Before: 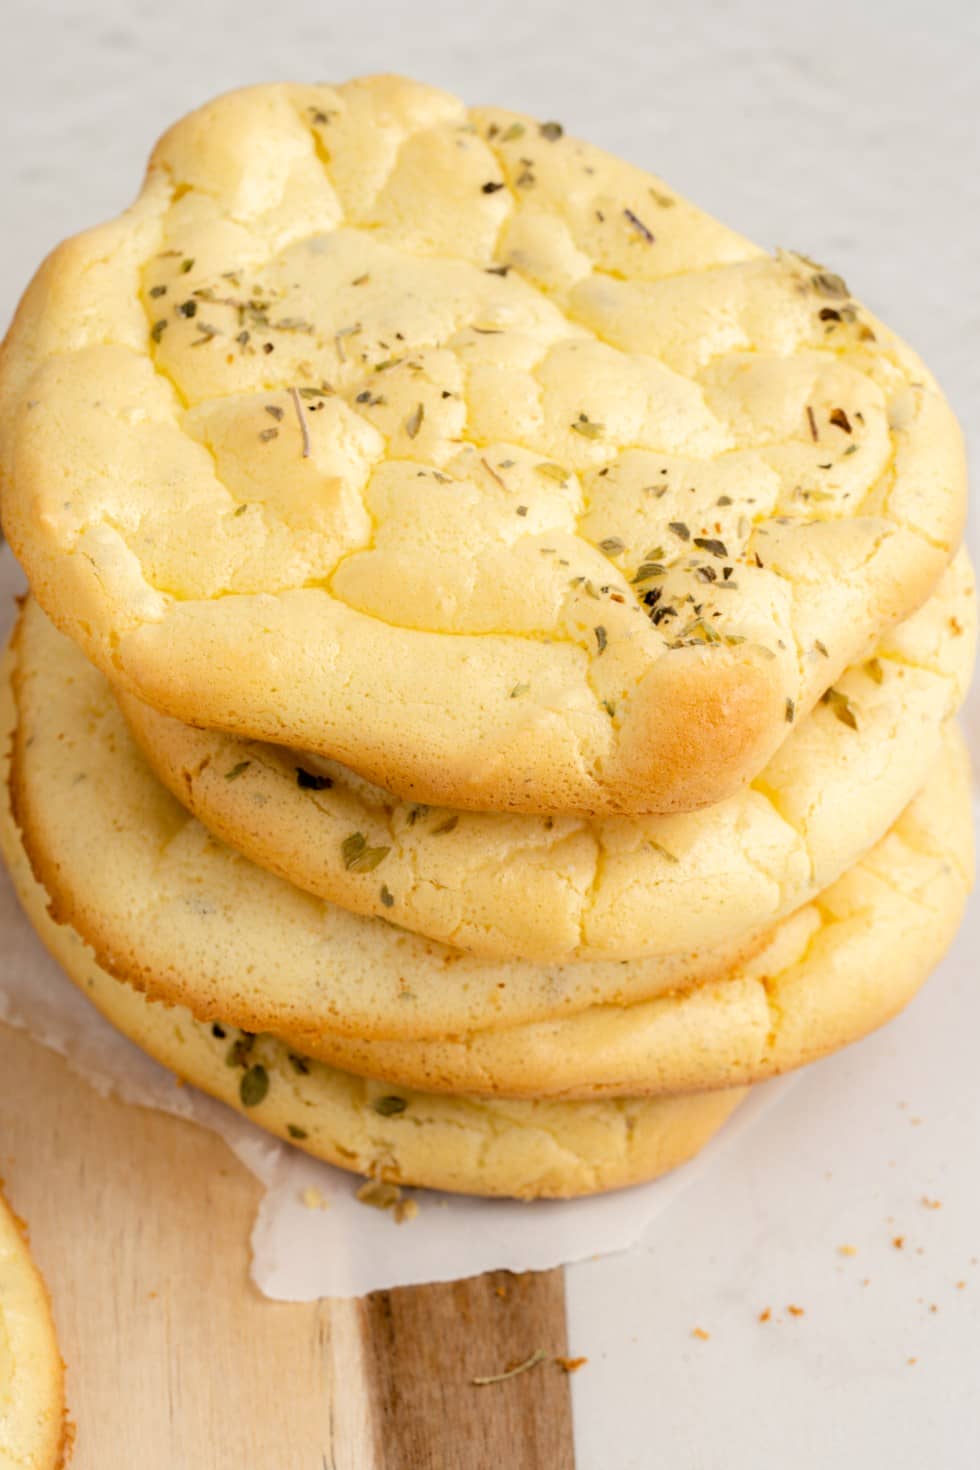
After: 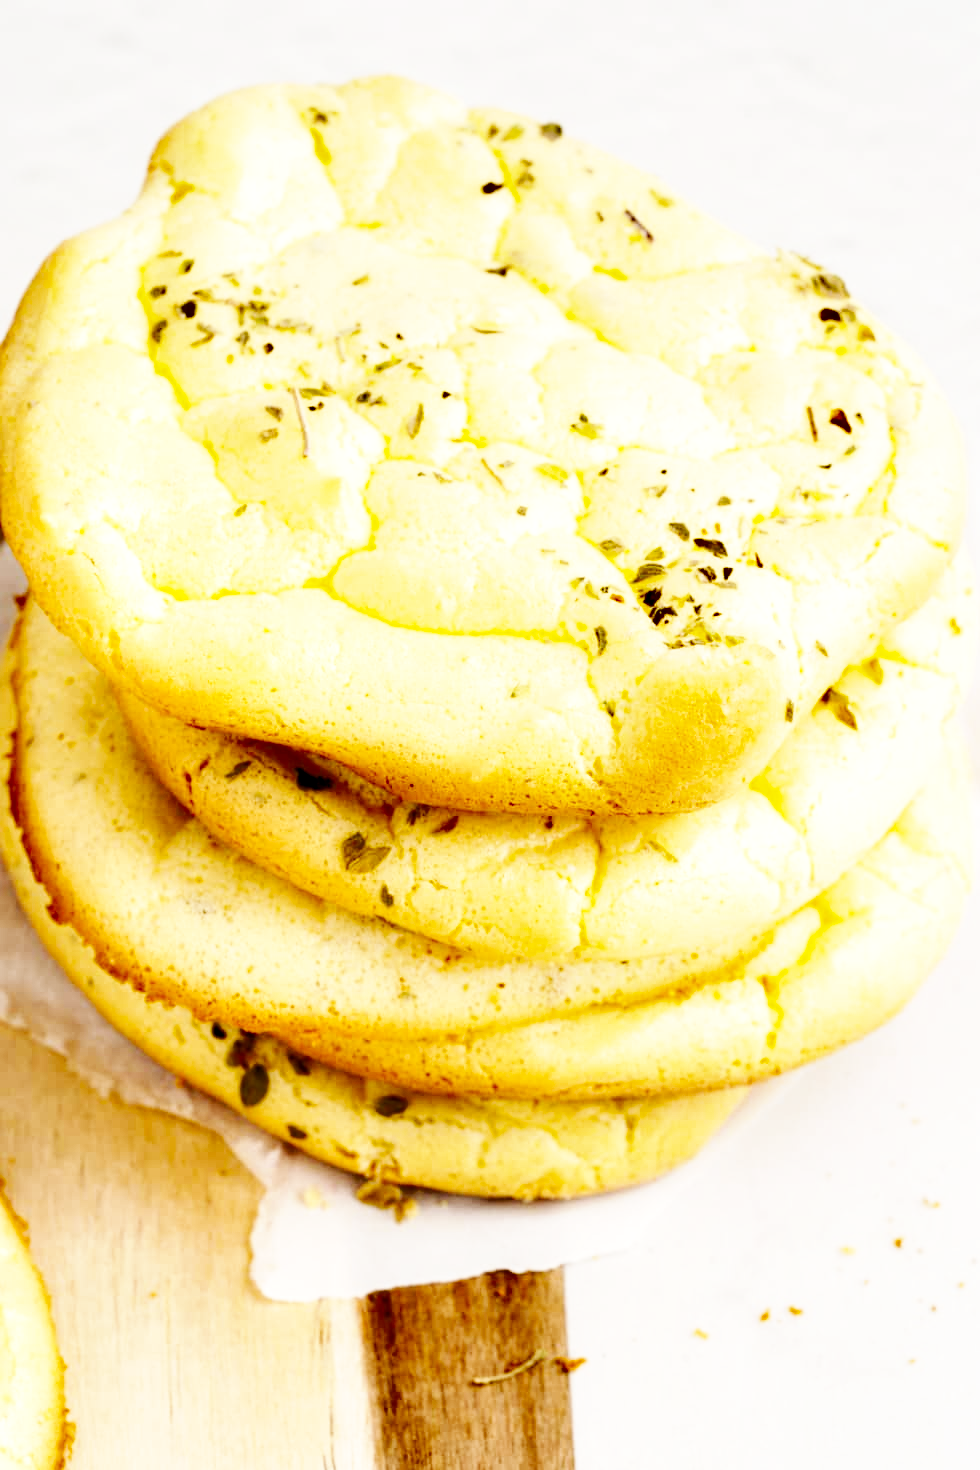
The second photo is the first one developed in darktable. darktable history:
base curve: curves: ch0 [(0, 0) (0.007, 0.004) (0.027, 0.03) (0.046, 0.07) (0.207, 0.54) (0.442, 0.872) (0.673, 0.972) (1, 1)], preserve colors none
shadows and highlights: soften with gaussian
local contrast: highlights 100%, shadows 100%, detail 120%, midtone range 0.2
exposure: black level correction 0.001, compensate highlight preservation false
